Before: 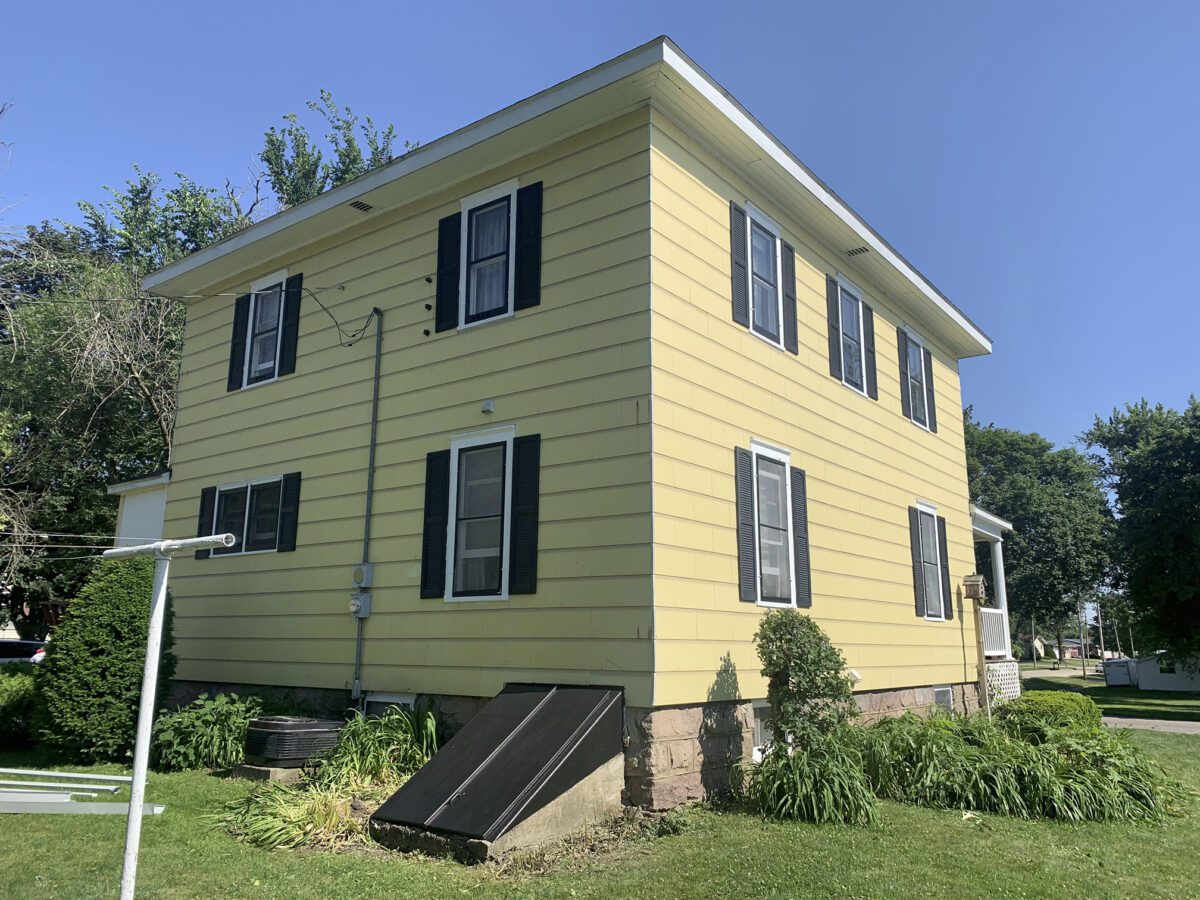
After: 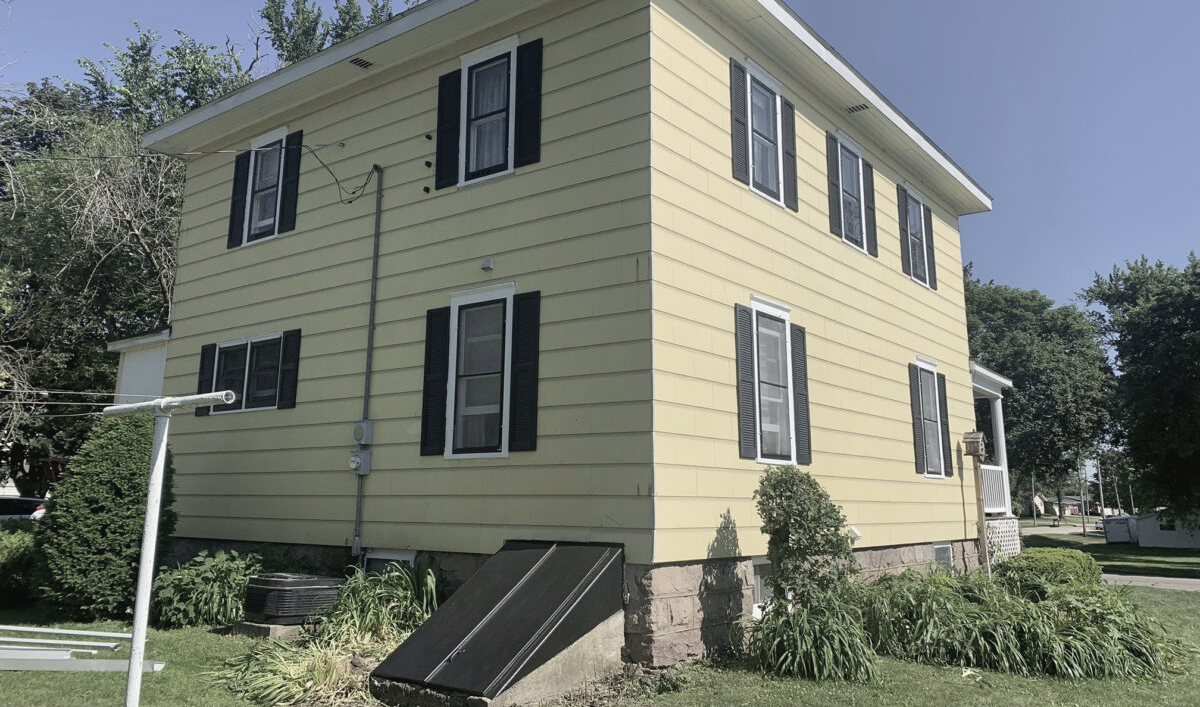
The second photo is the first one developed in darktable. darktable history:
crop and rotate: top 15.959%, bottom 5.397%
contrast brightness saturation: contrast -0.048, saturation -0.401
